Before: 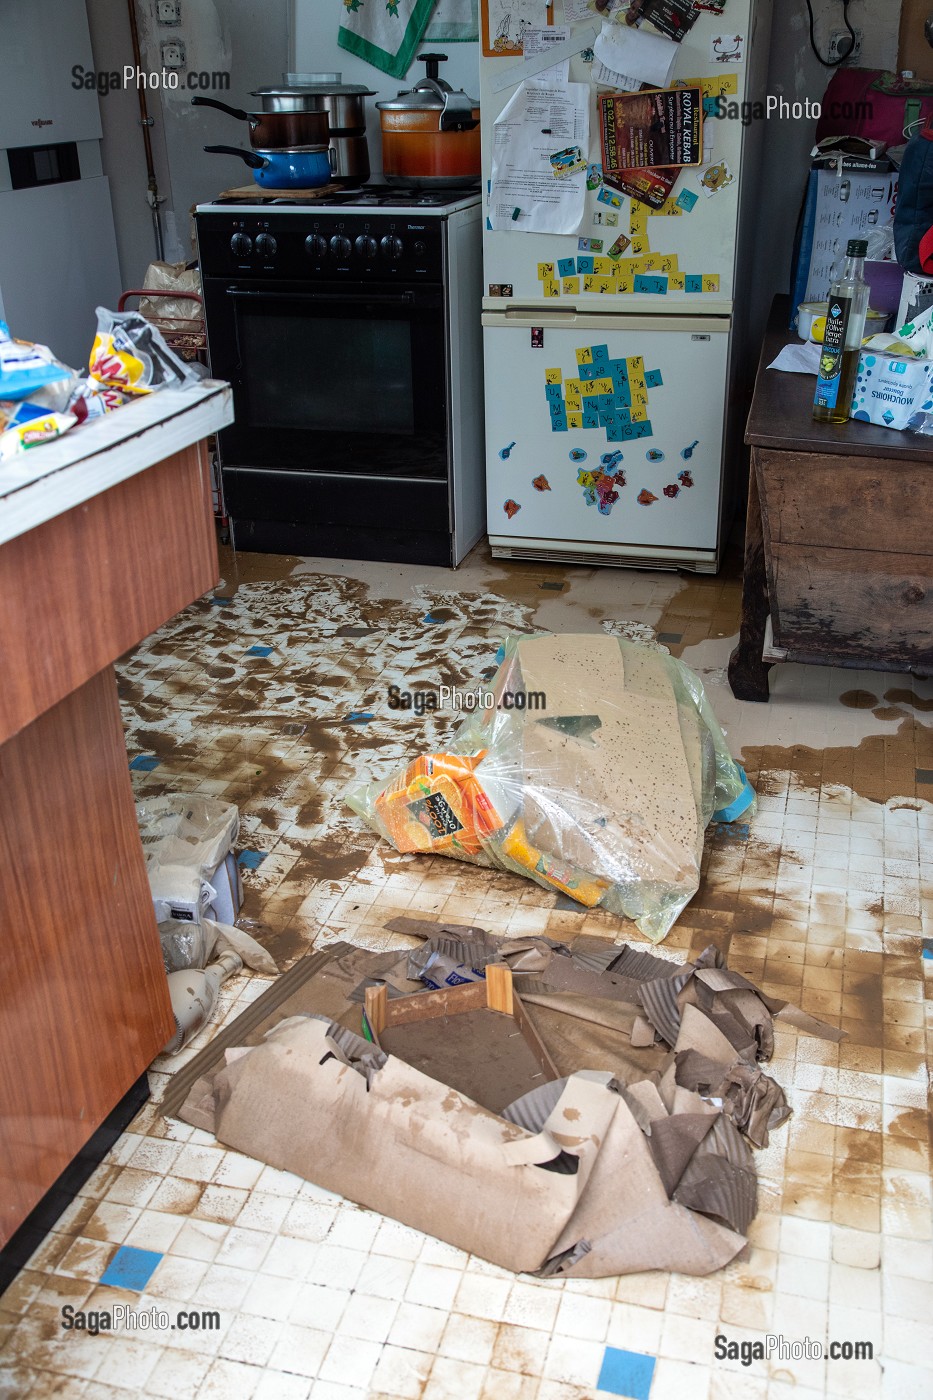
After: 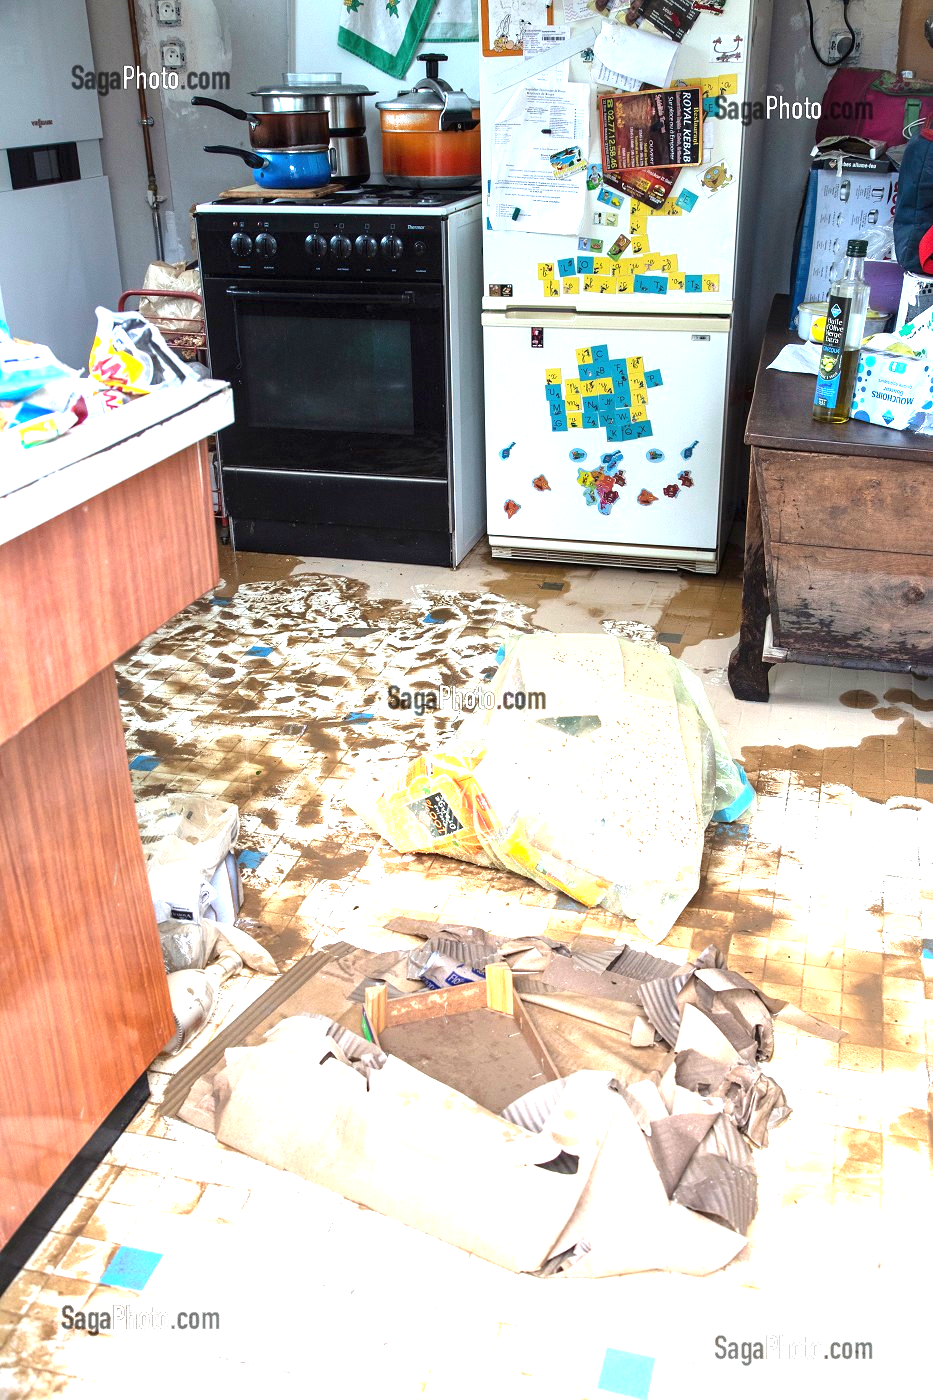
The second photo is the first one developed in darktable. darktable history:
exposure: black level correction 0, exposure 1.742 EV, compensate highlight preservation false
